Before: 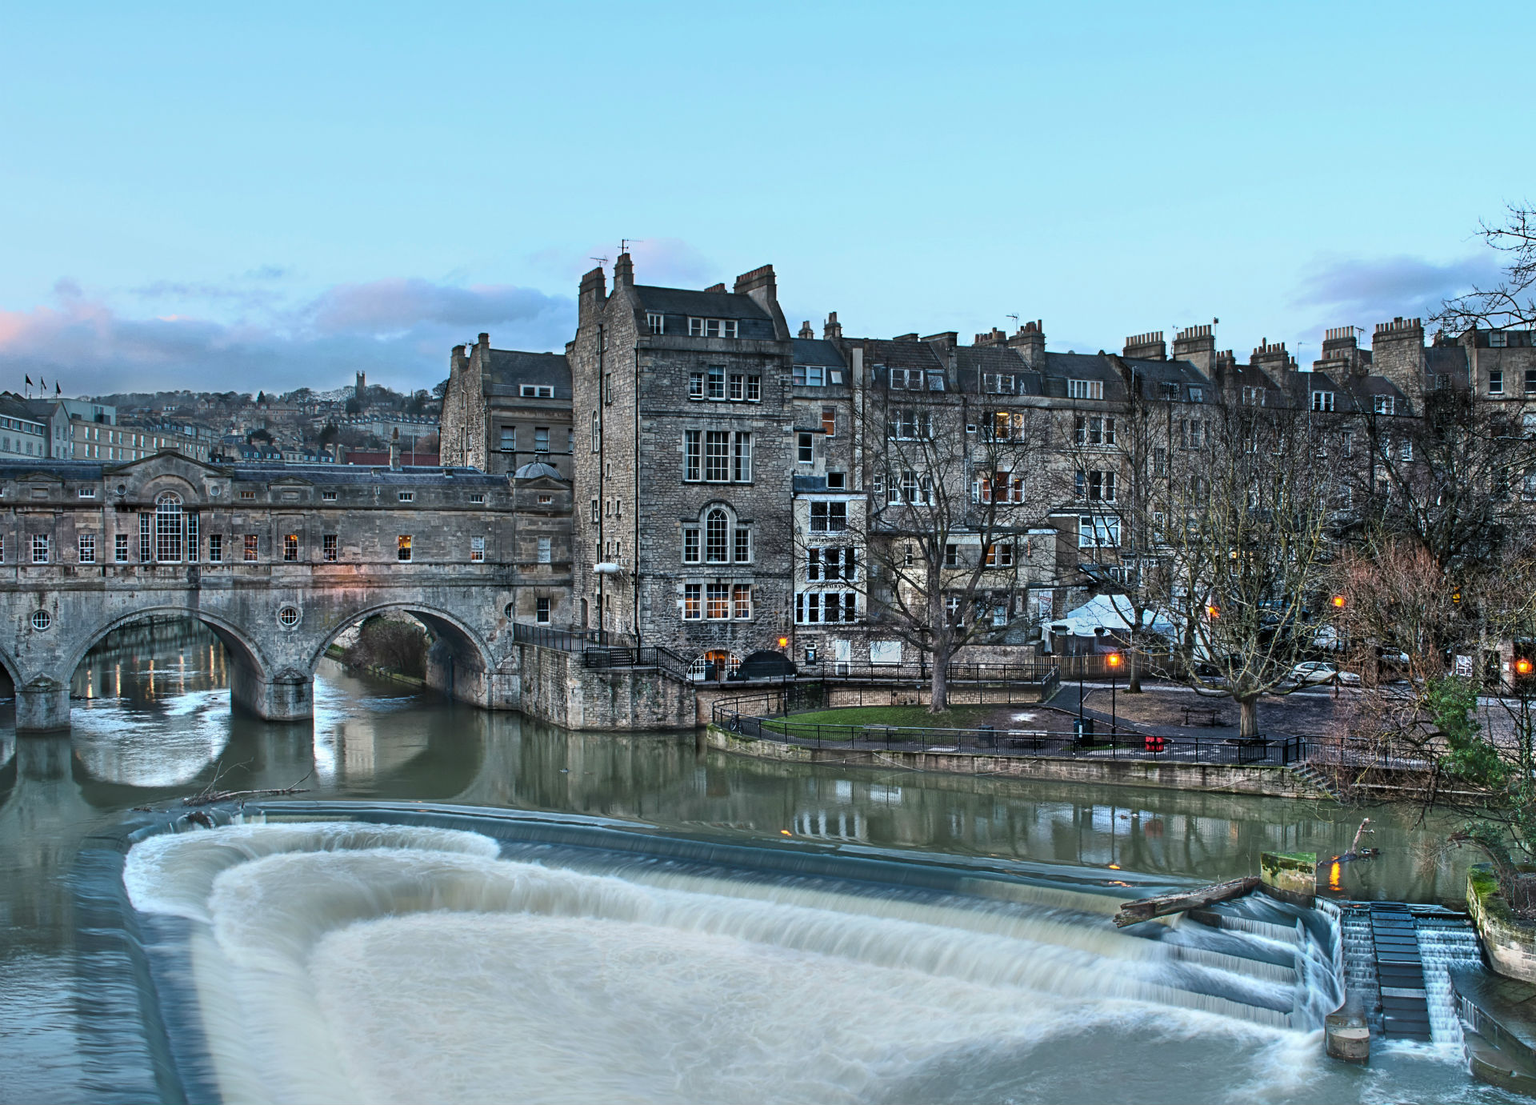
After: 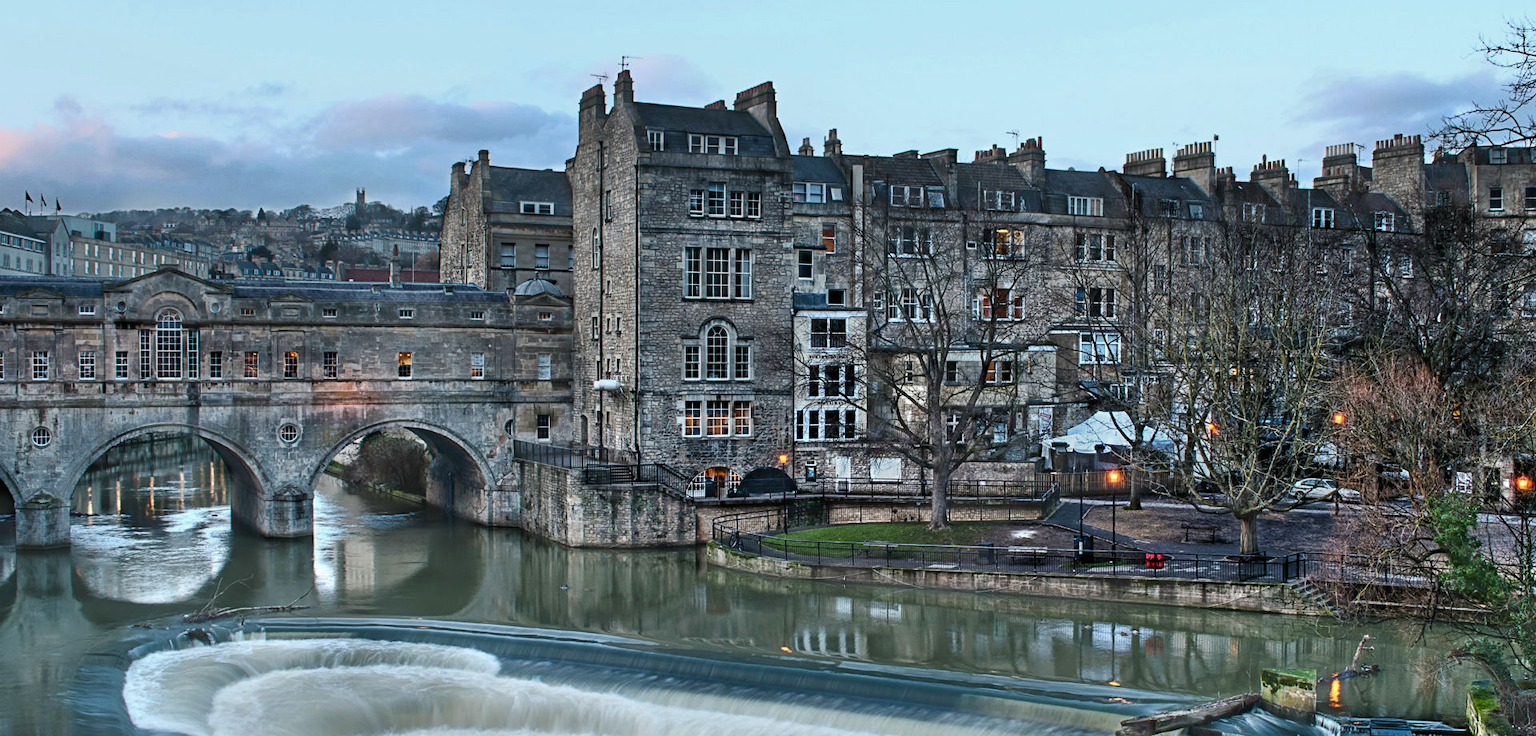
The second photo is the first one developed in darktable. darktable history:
crop: top 16.596%, bottom 16.697%
color balance rgb: linear chroma grading › global chroma -15.555%, perceptual saturation grading › global saturation 0.646%, perceptual saturation grading › highlights -18.329%, perceptual saturation grading › mid-tones 7.286%, perceptual saturation grading › shadows 27.554%, global vibrance 20%
